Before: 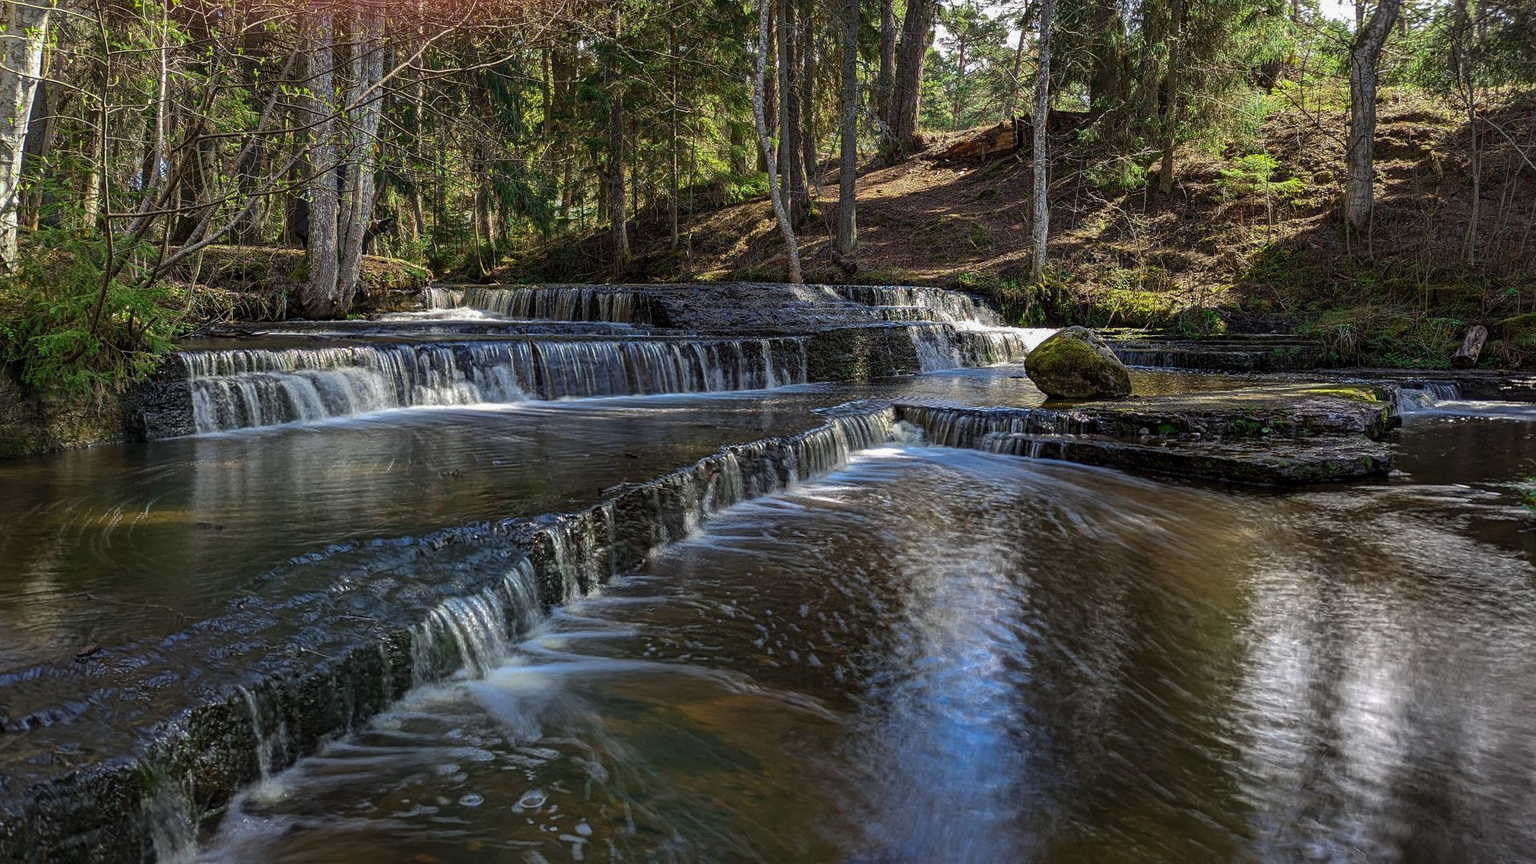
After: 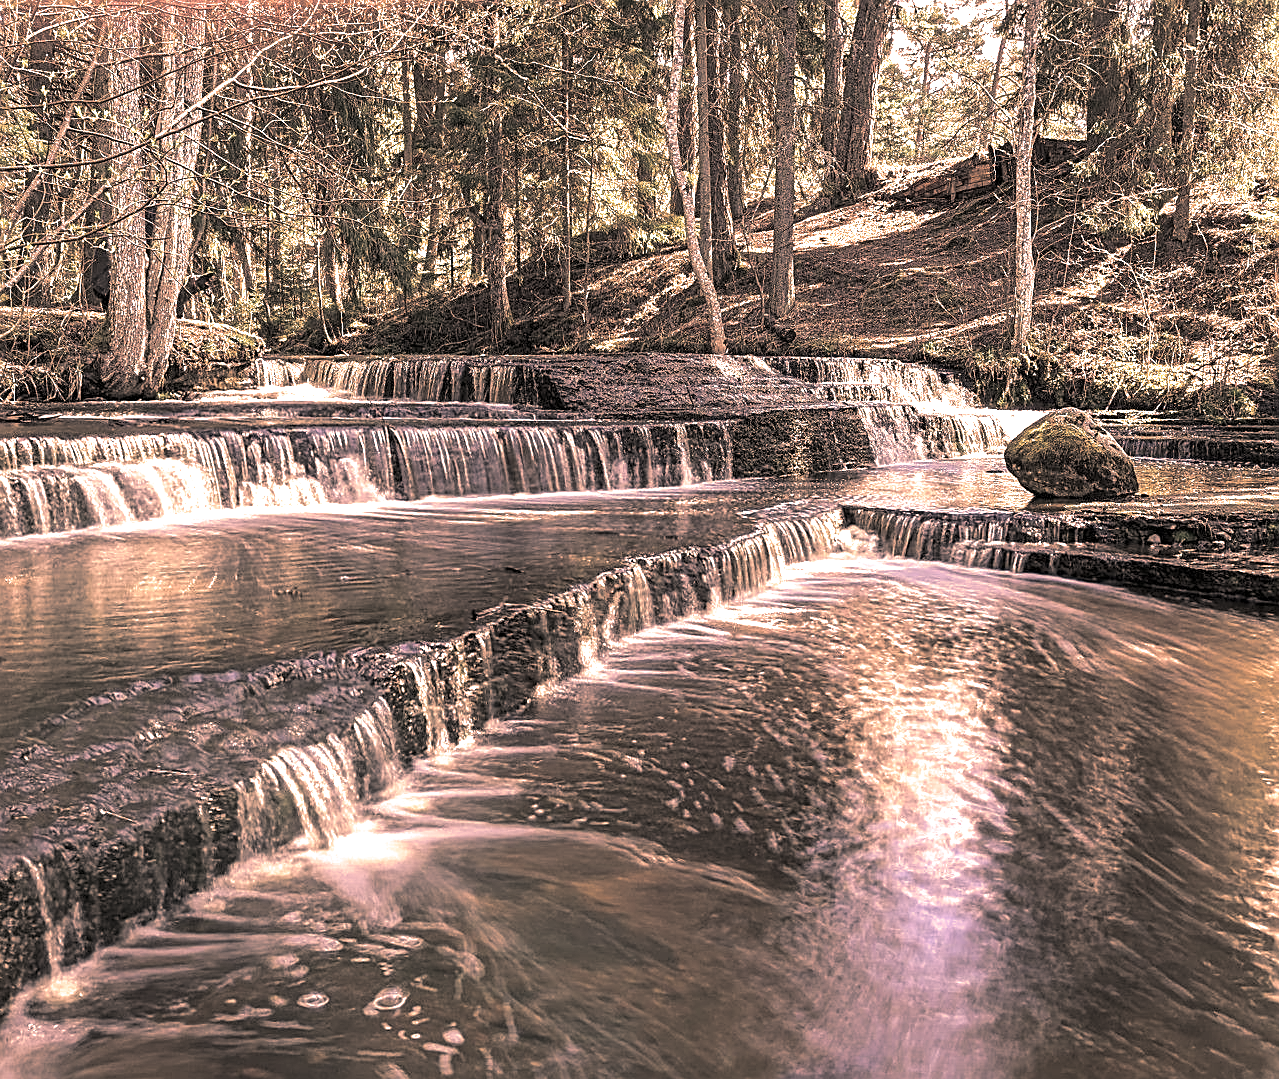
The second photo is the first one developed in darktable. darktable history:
sharpen: on, module defaults
split-toning: shadows › hue 43.2°, shadows › saturation 0, highlights › hue 50.4°, highlights › saturation 1
exposure: black level correction 0, exposure 1.75 EV, compensate exposure bias true, compensate highlight preservation false
color balance: input saturation 100.43%, contrast fulcrum 14.22%, output saturation 70.41%
color correction: highlights a* 40, highlights b* 40, saturation 0.69
crop and rotate: left 14.385%, right 18.948%
